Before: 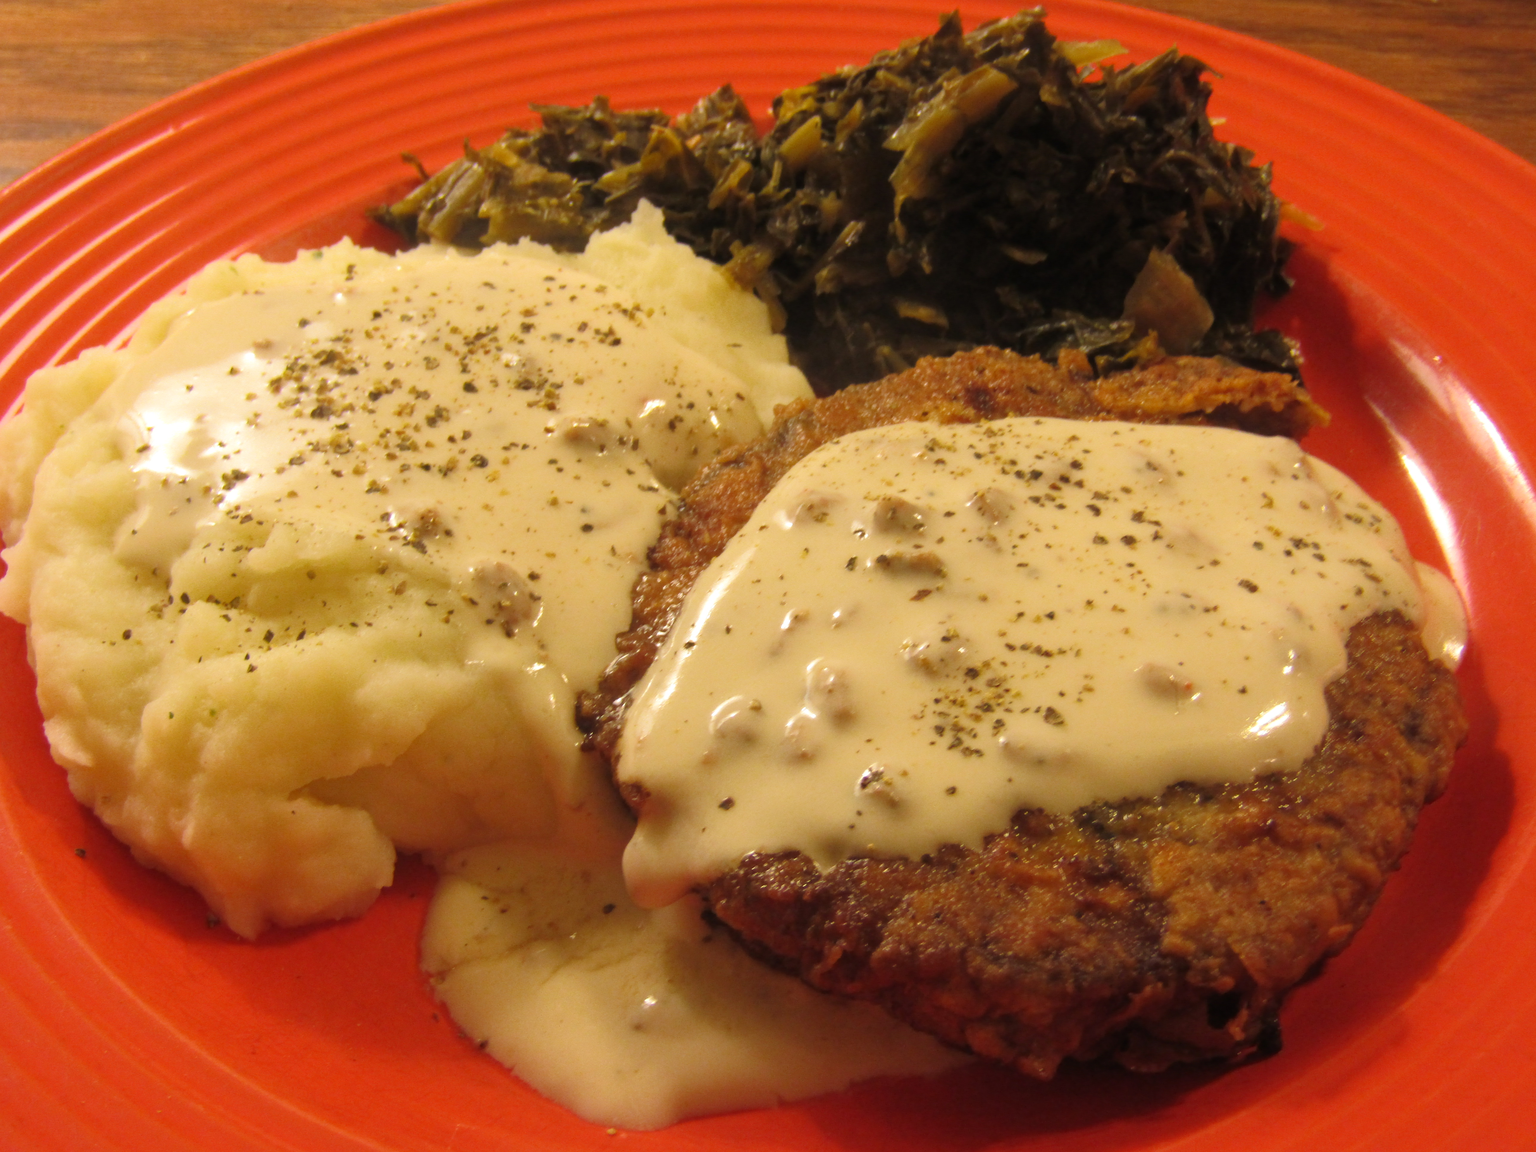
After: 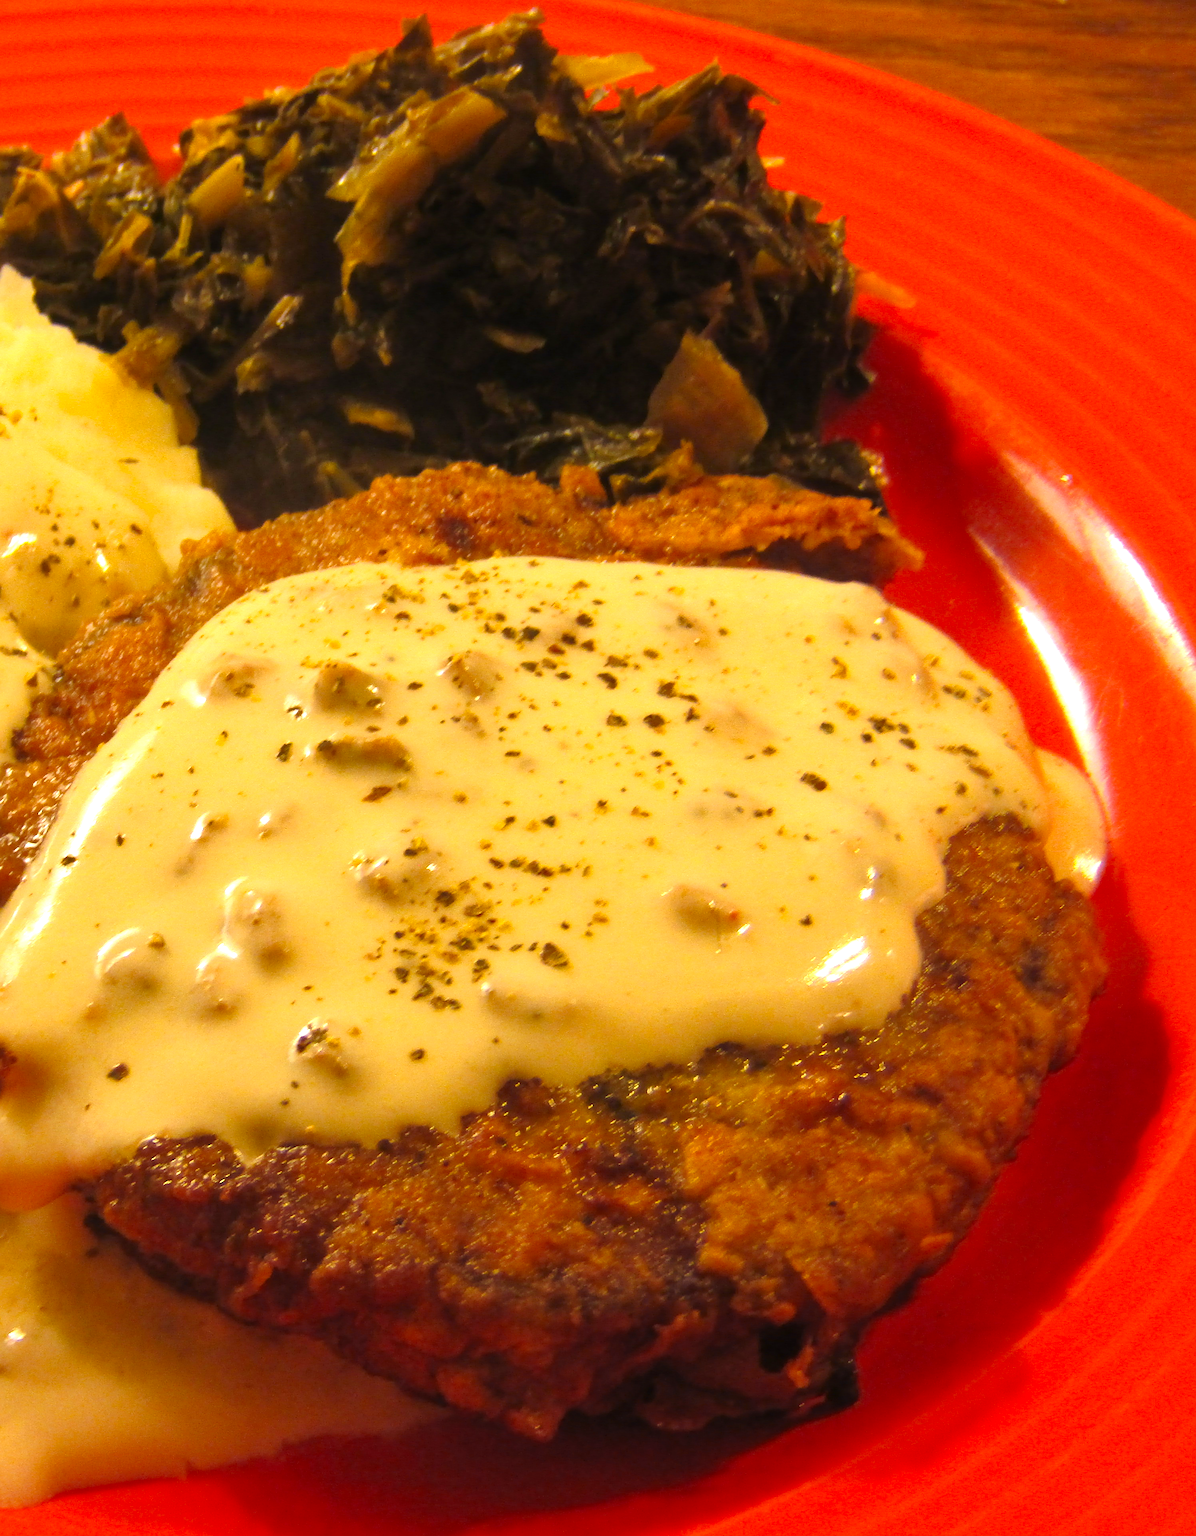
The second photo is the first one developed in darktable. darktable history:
exposure: exposure 0.662 EV, compensate exposure bias true, compensate highlight preservation false
shadows and highlights: shadows 21.03, highlights -35.62, soften with gaussian
sharpen: on, module defaults
crop: left 41.558%
color zones: curves: ch0 [(0, 0.511) (0.143, 0.531) (0.286, 0.56) (0.429, 0.5) (0.571, 0.5) (0.714, 0.5) (0.857, 0.5) (1, 0.5)]; ch1 [(0, 0.525) (0.143, 0.705) (0.286, 0.715) (0.429, 0.35) (0.571, 0.35) (0.714, 0.35) (0.857, 0.4) (1, 0.4)]; ch2 [(0, 0.572) (0.143, 0.512) (0.286, 0.473) (0.429, 0.45) (0.571, 0.5) (0.714, 0.5) (0.857, 0.518) (1, 0.518)]
